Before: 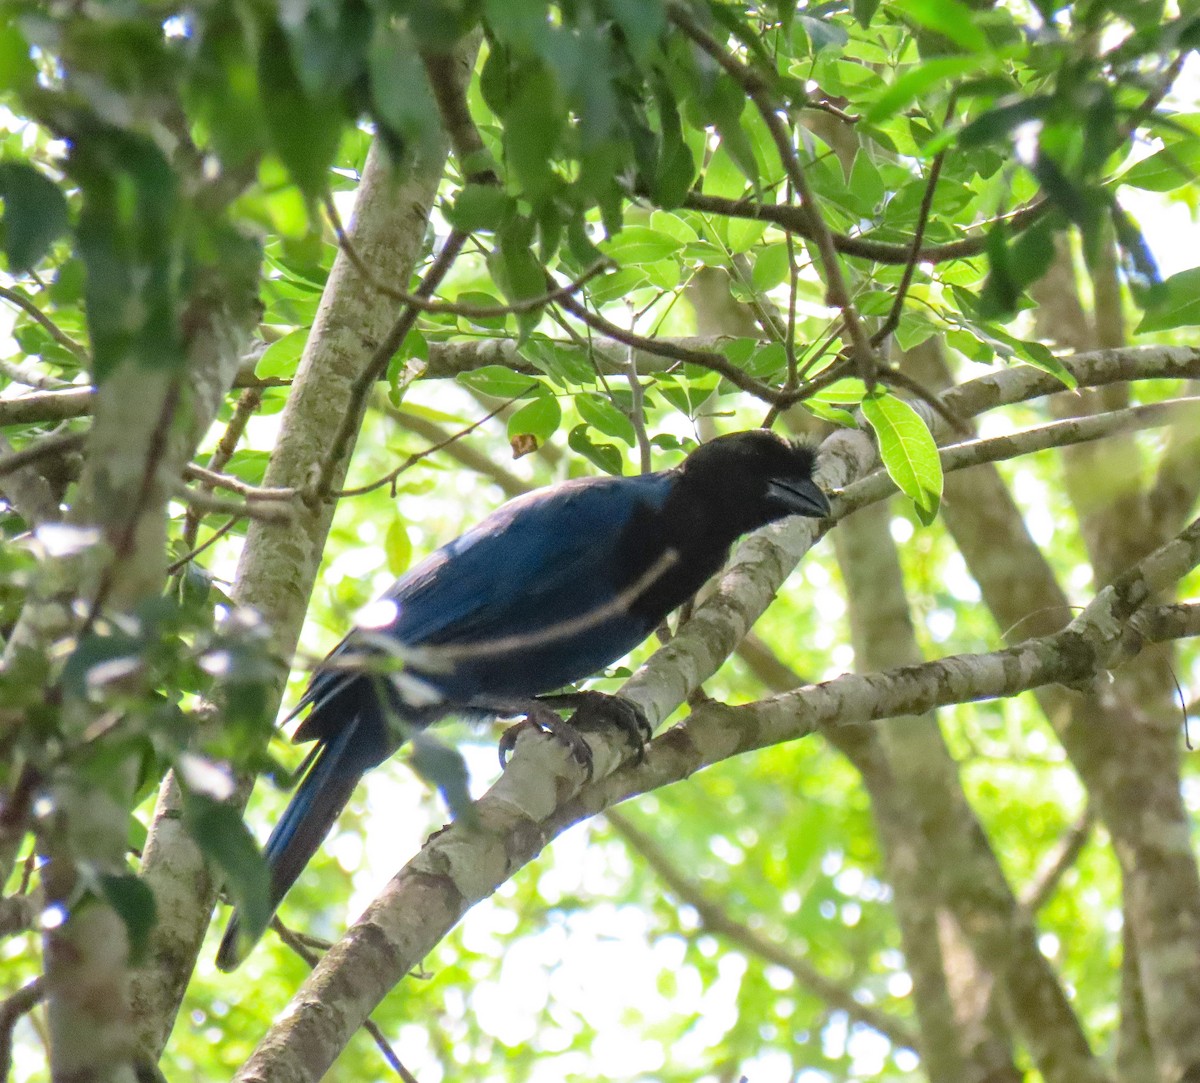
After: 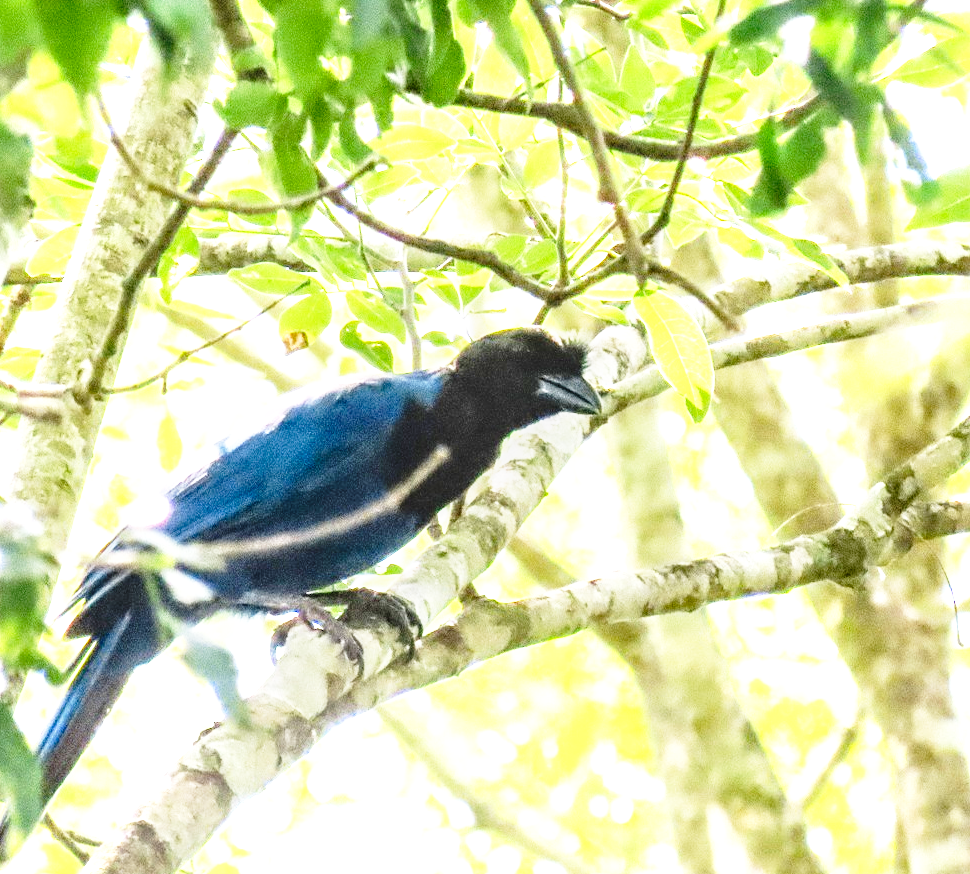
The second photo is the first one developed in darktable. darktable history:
exposure: black level correction 0, exposure 0.934 EV, compensate highlight preservation false
crop: left 19.154%, top 9.554%, right 0%, bottom 9.659%
tone equalizer: on, module defaults
base curve: curves: ch0 [(0, 0) (0.026, 0.03) (0.109, 0.232) (0.351, 0.748) (0.669, 0.968) (1, 1)], preserve colors none
local contrast: detail 130%
